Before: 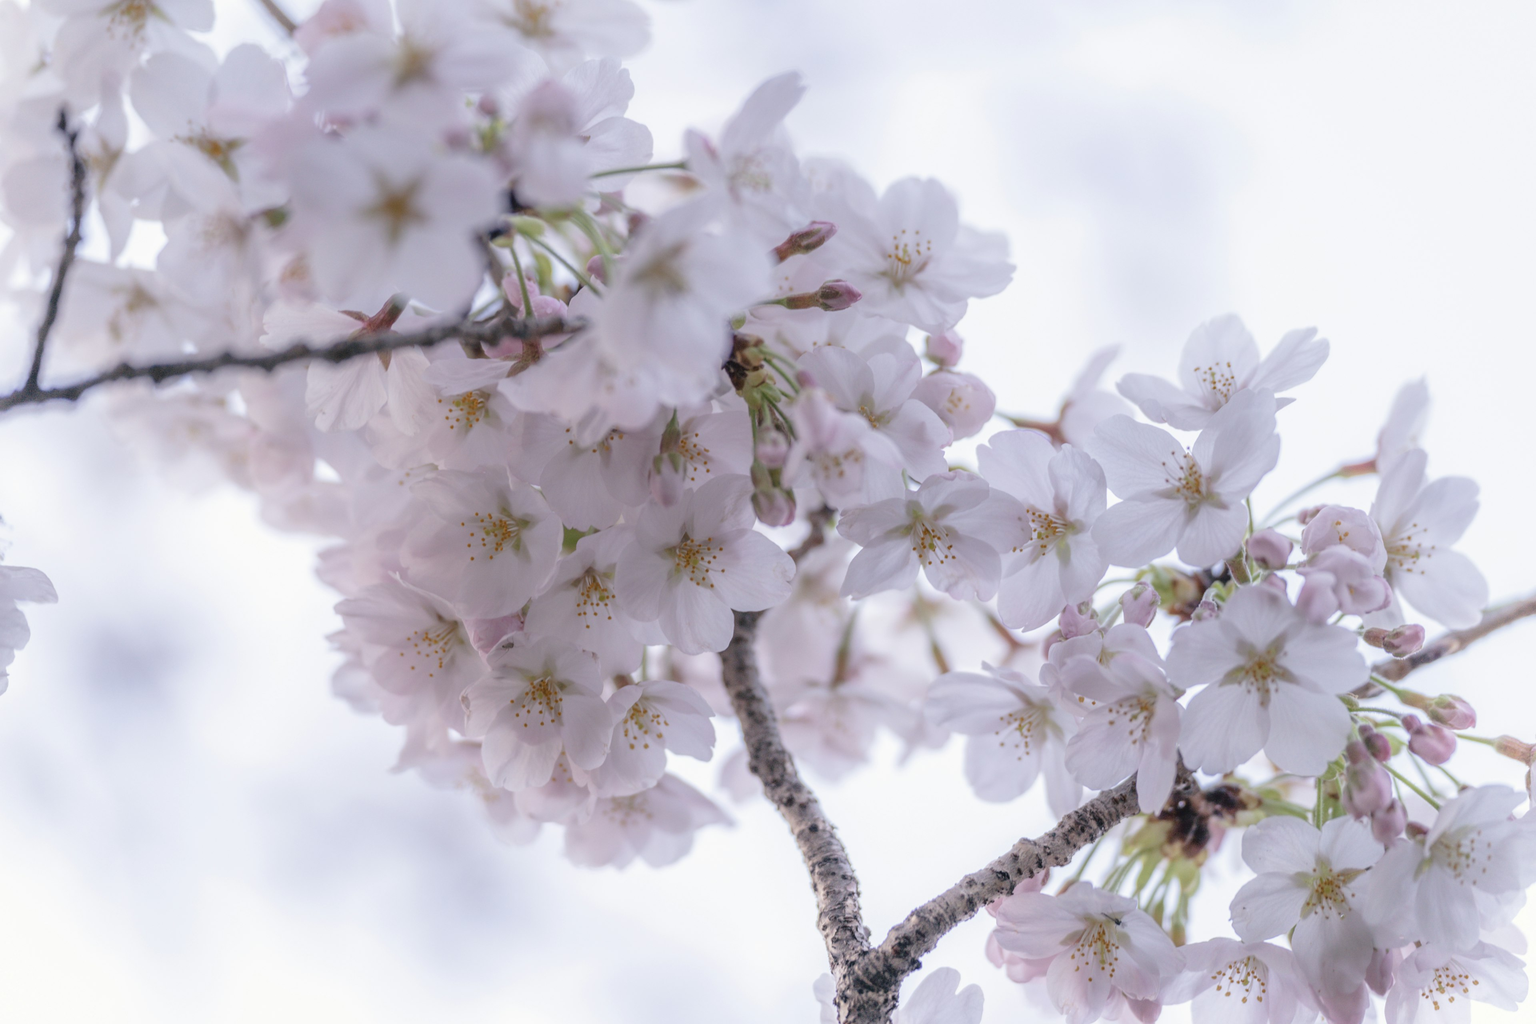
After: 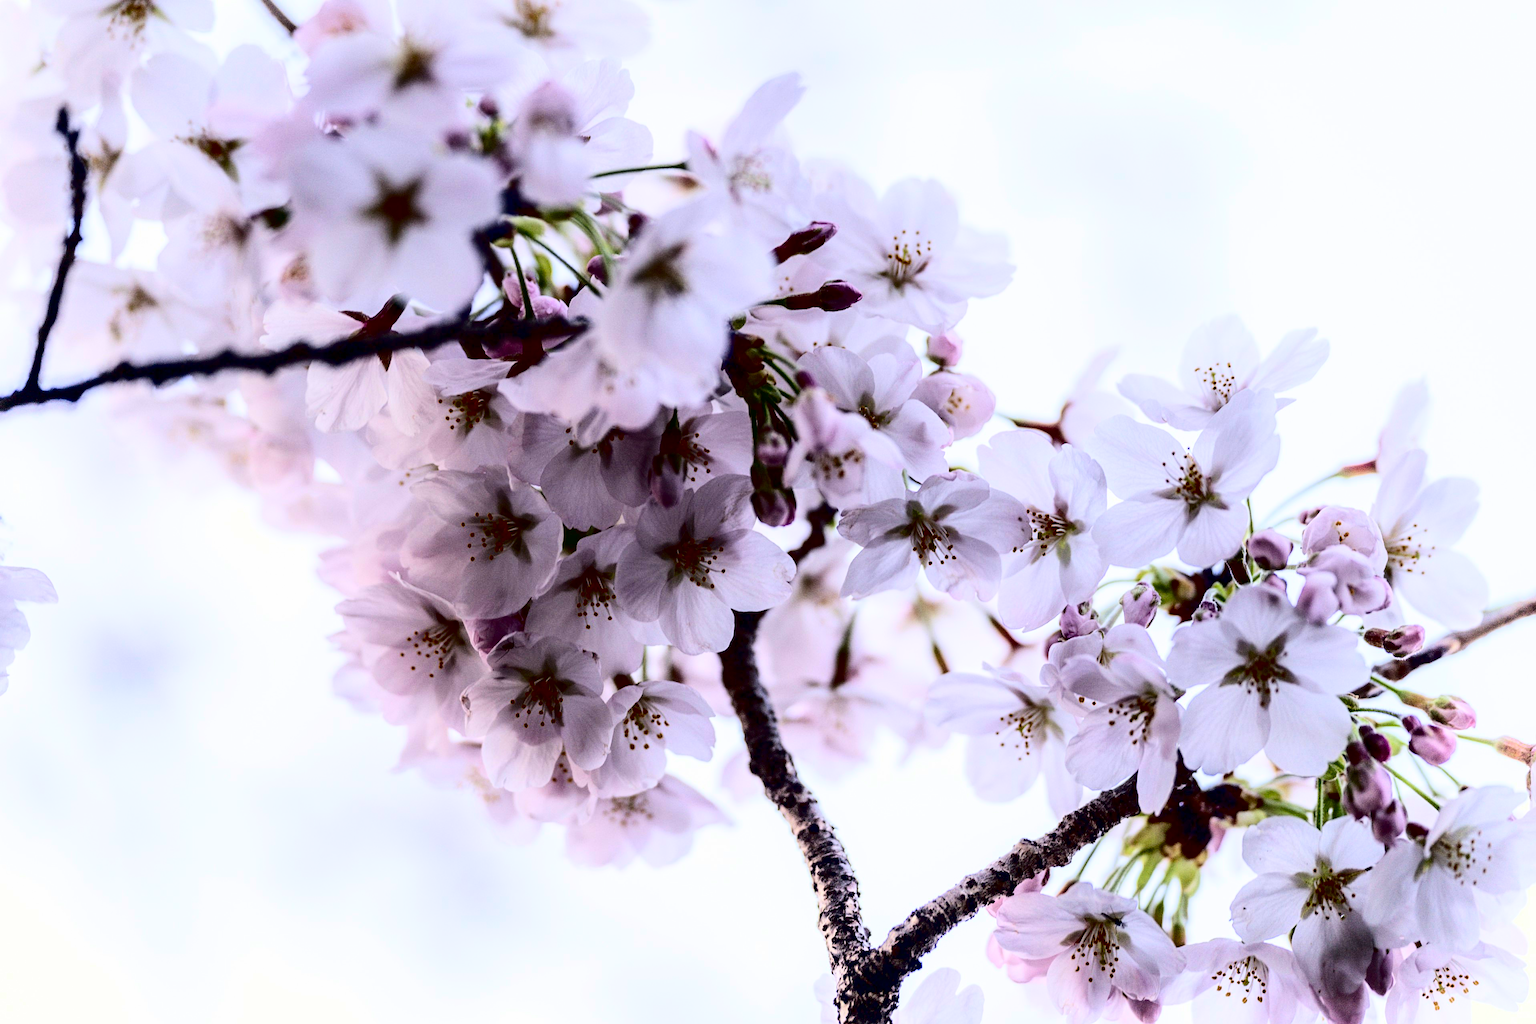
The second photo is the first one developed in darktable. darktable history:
contrast equalizer: y [[0.5, 0.5, 0.5, 0.512, 0.552, 0.62], [0.5 ×6], [0.5 ×4, 0.504, 0.553], [0 ×6], [0 ×6]]
contrast brightness saturation: contrast 0.782, brightness -0.984, saturation 0.988
